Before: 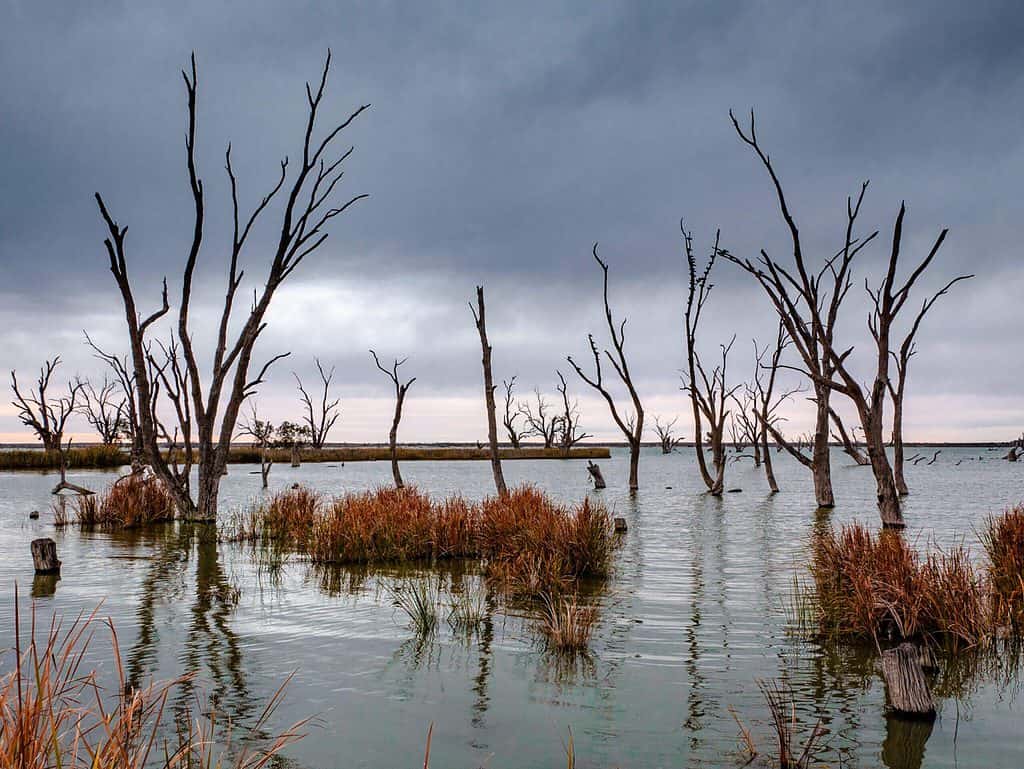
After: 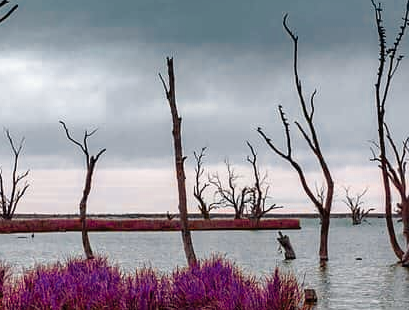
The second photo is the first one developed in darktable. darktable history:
color zones: curves: ch0 [(0.826, 0.353)]; ch1 [(0.242, 0.647) (0.889, 0.342)]; ch2 [(0.246, 0.089) (0.969, 0.068)]
crop: left 30.334%, top 29.788%, right 29.677%, bottom 29.798%
